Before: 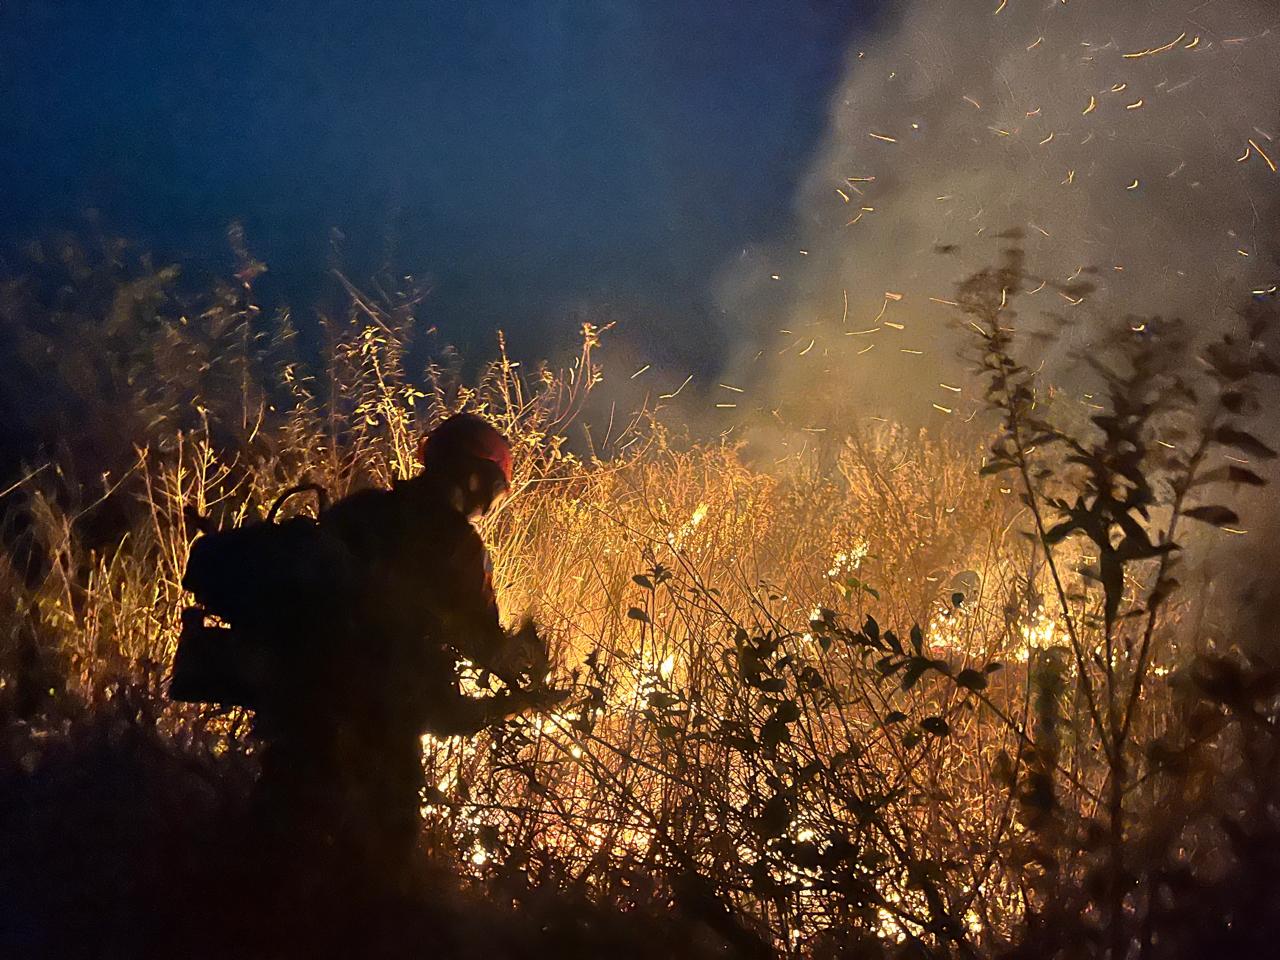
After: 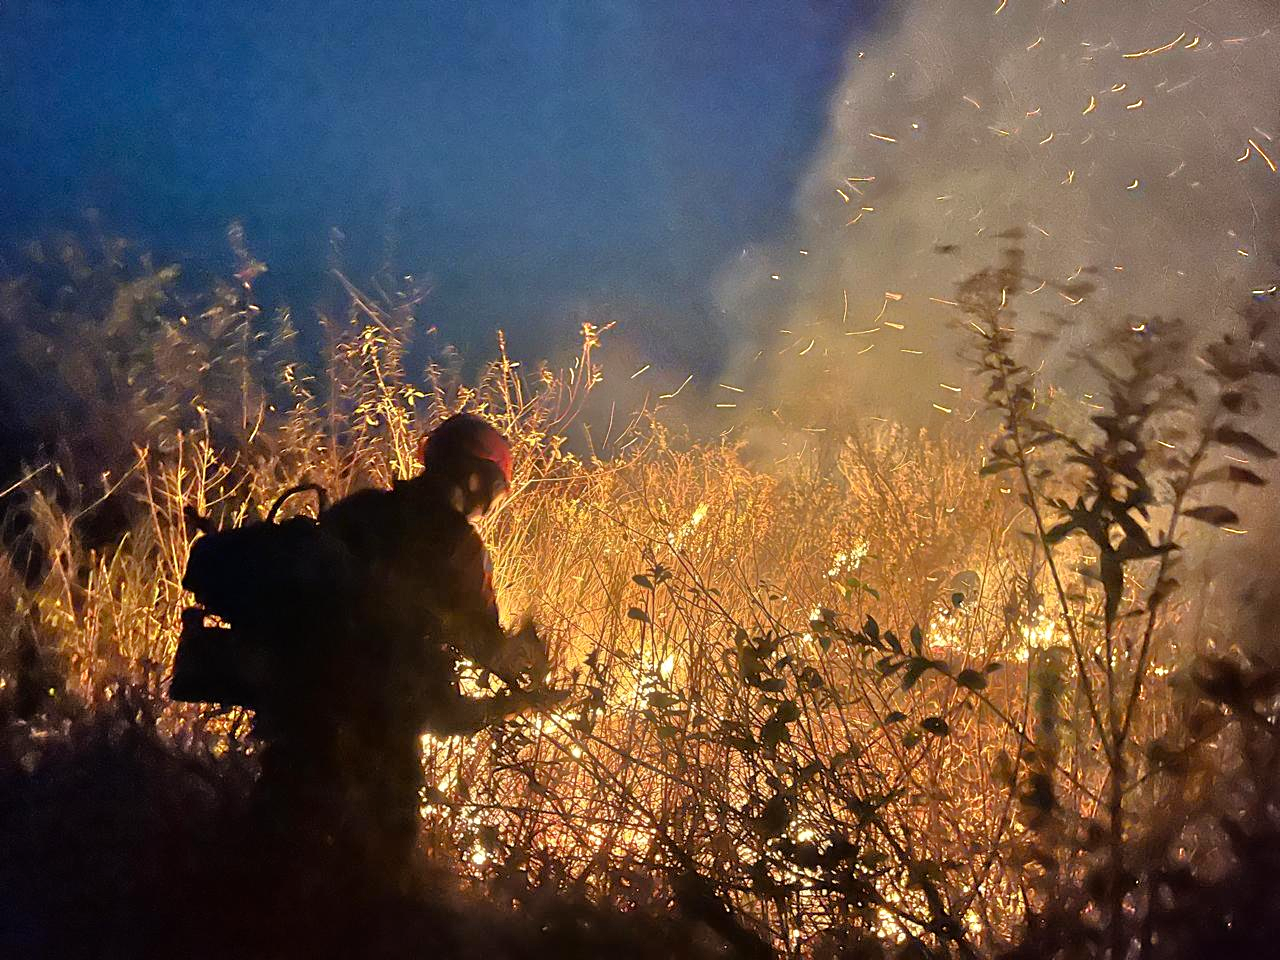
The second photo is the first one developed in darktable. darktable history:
tone equalizer: -7 EV 0.163 EV, -6 EV 0.601 EV, -5 EV 1.16 EV, -4 EV 1.32 EV, -3 EV 1.12 EV, -2 EV 0.6 EV, -1 EV 0.167 EV
